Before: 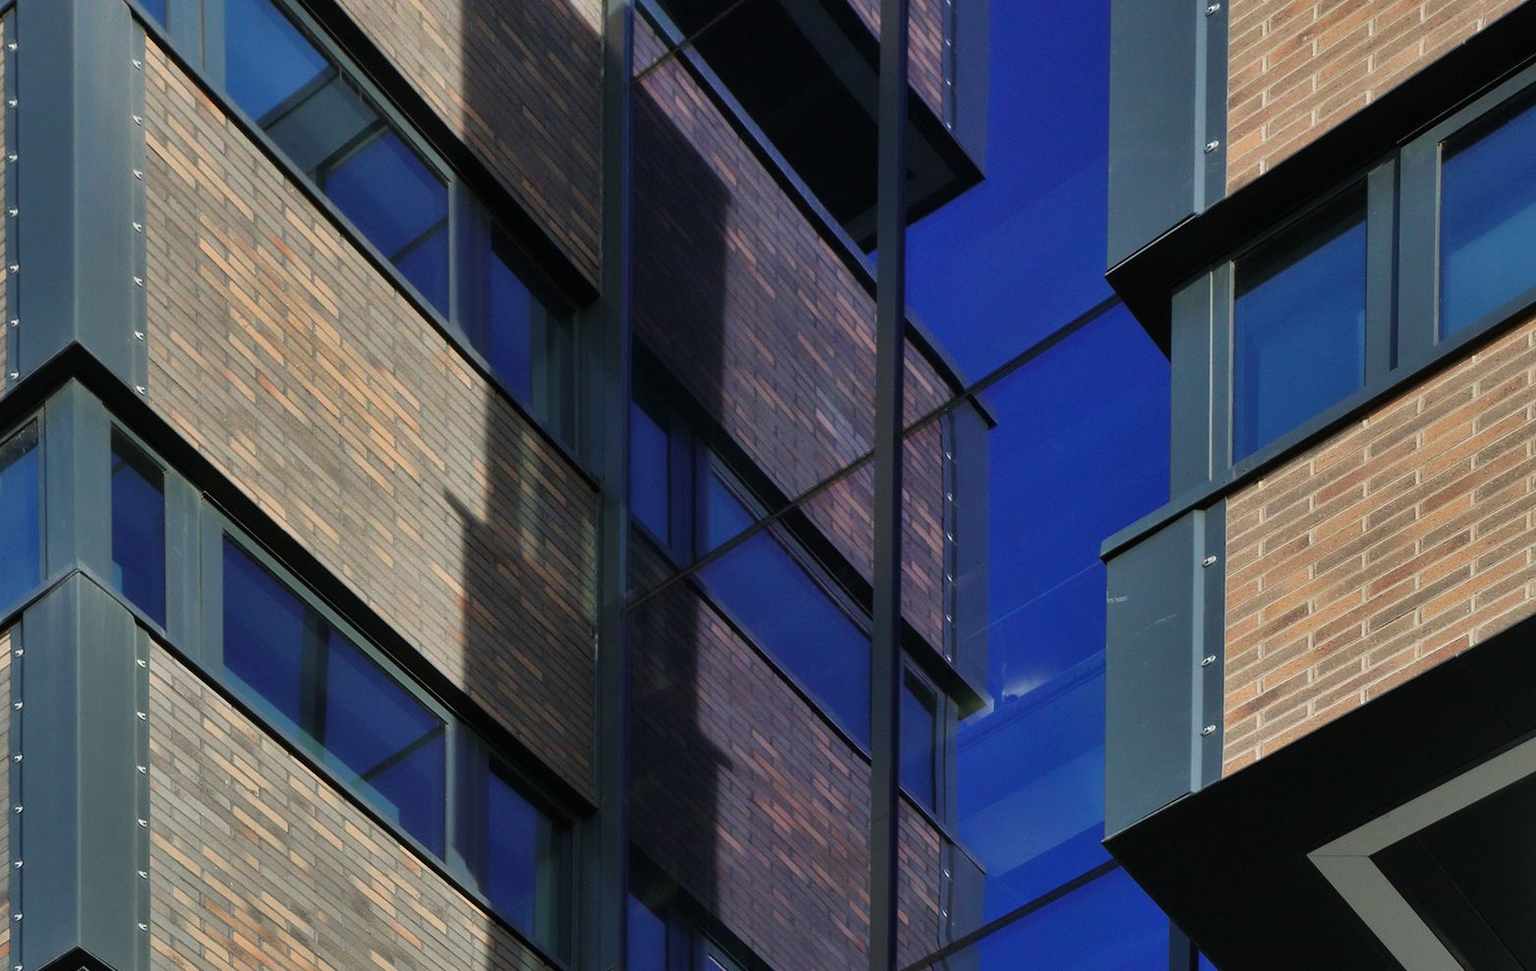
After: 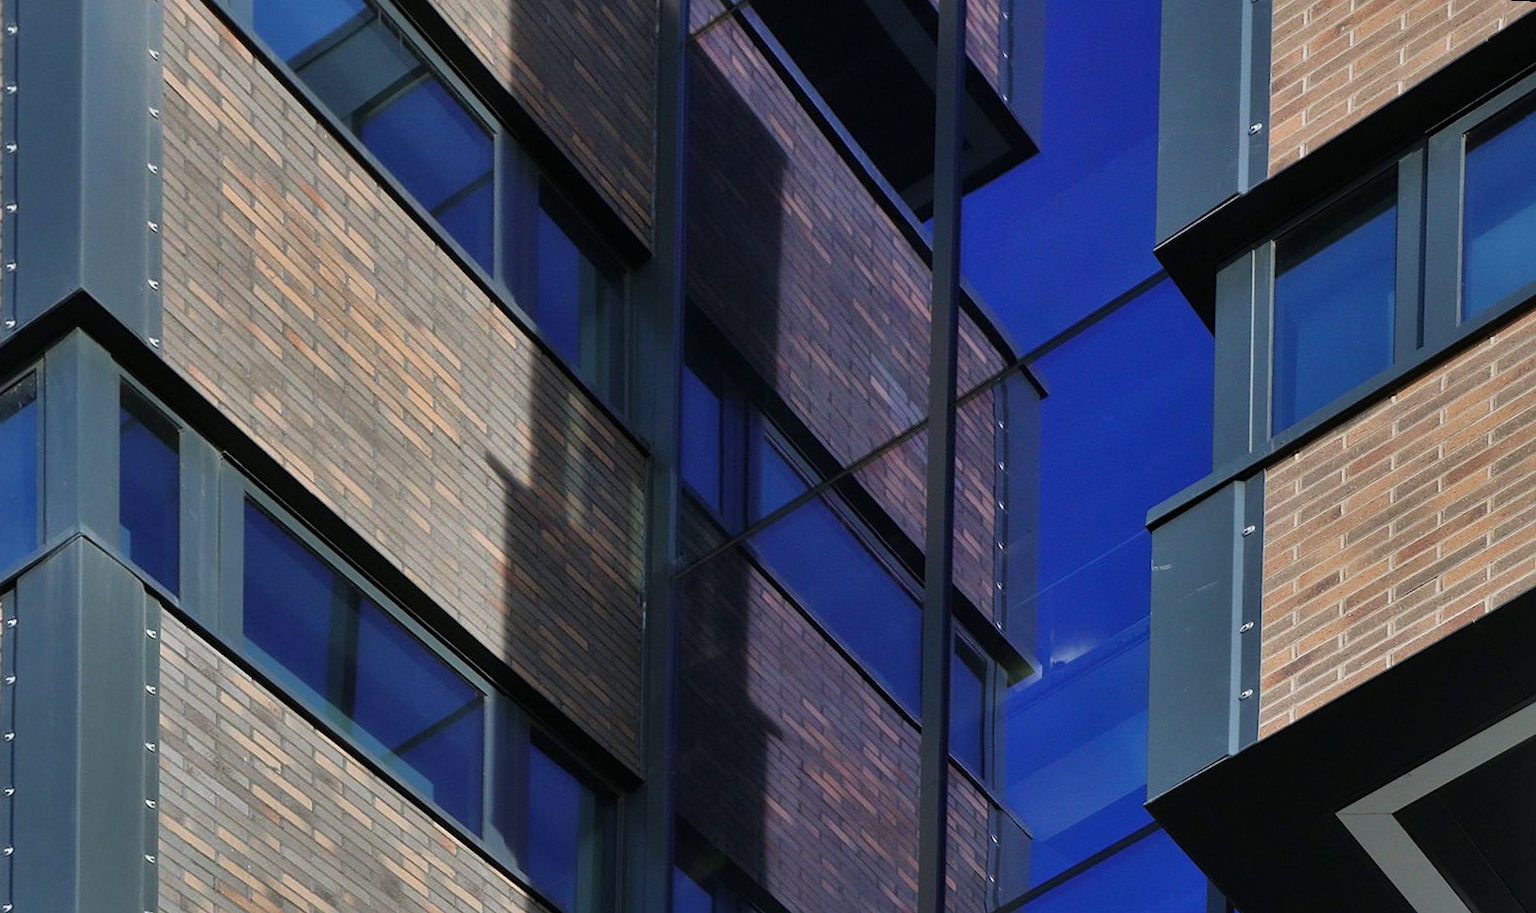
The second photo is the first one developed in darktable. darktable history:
color balance rgb: on, module defaults
sharpen: amount 0.2
rotate and perspective: rotation 0.679°, lens shift (horizontal) 0.136, crop left 0.009, crop right 0.991, crop top 0.078, crop bottom 0.95
white balance: red 0.984, blue 1.059
